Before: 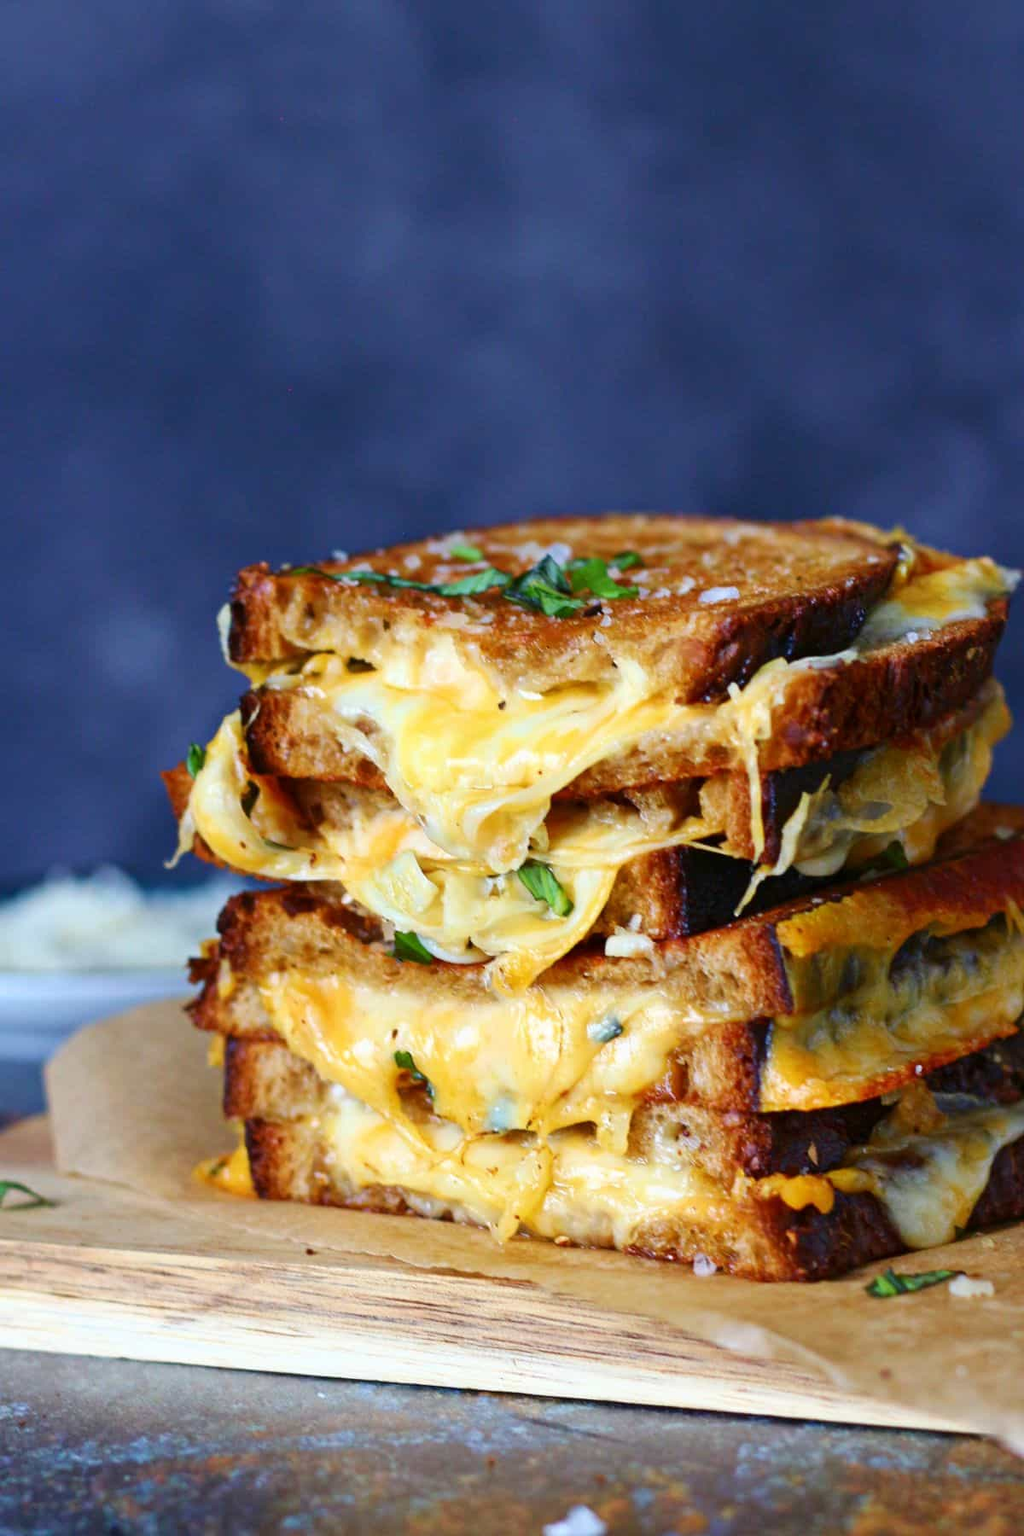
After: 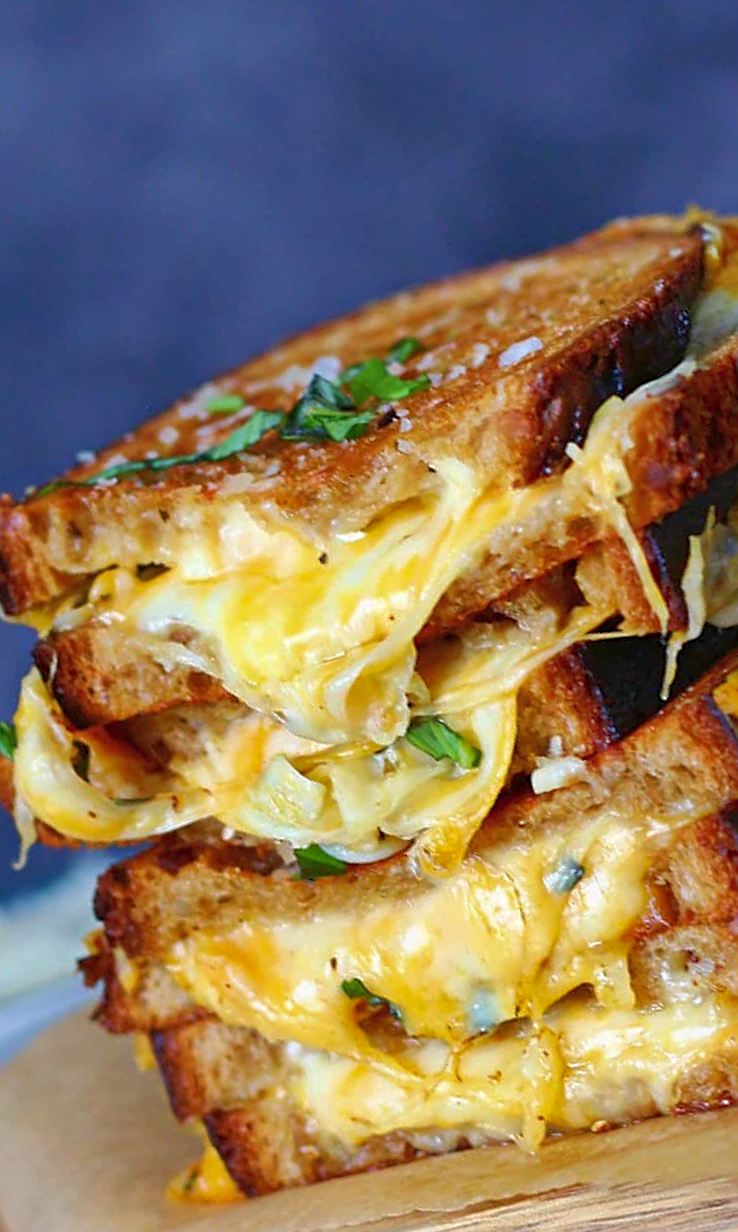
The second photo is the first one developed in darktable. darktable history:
crop and rotate: angle 19.55°, left 6.865%, right 4.223%, bottom 1.086%
shadows and highlights: on, module defaults
sharpen: on, module defaults
